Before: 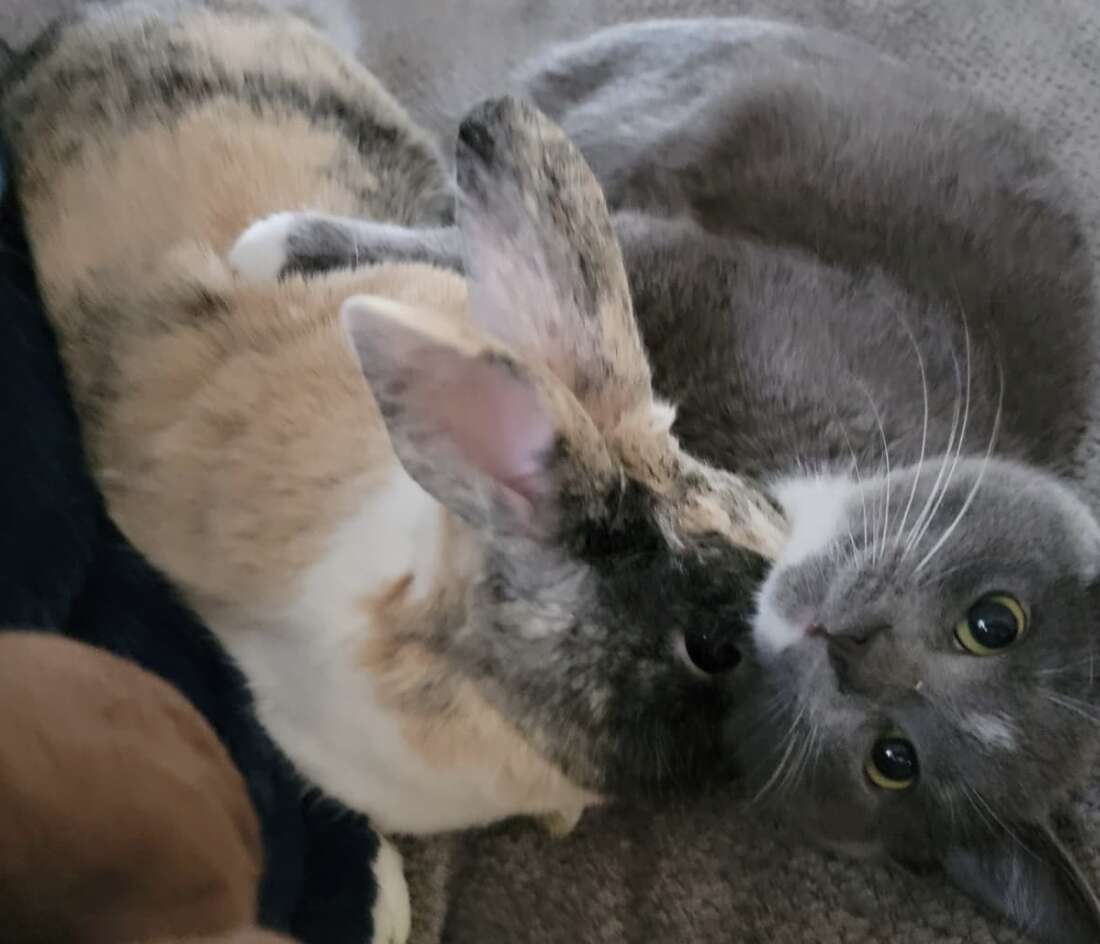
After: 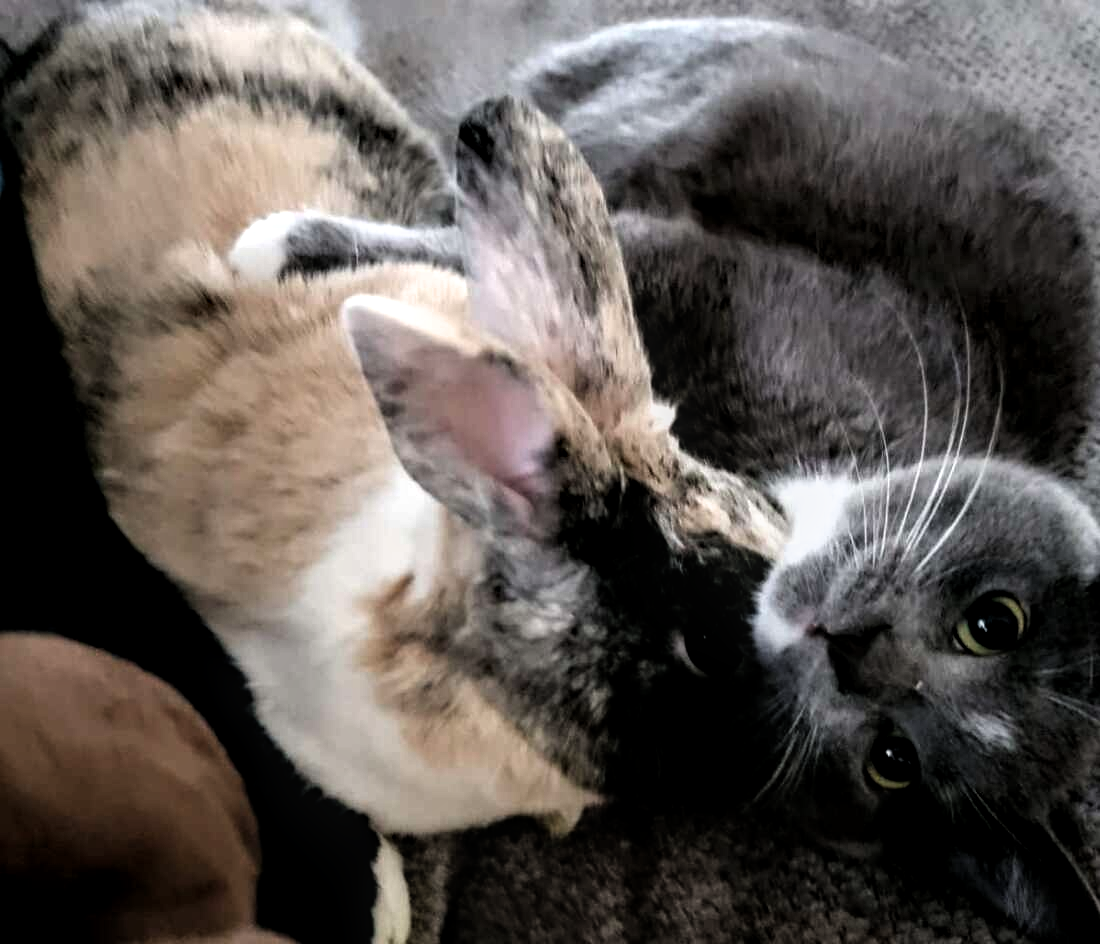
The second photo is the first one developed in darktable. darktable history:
filmic rgb: black relative exposure -8.29 EV, white relative exposure 2.23 EV, hardness 7.18, latitude 84.8%, contrast 1.71, highlights saturation mix -3.85%, shadows ↔ highlights balance -1.84%
local contrast: on, module defaults
